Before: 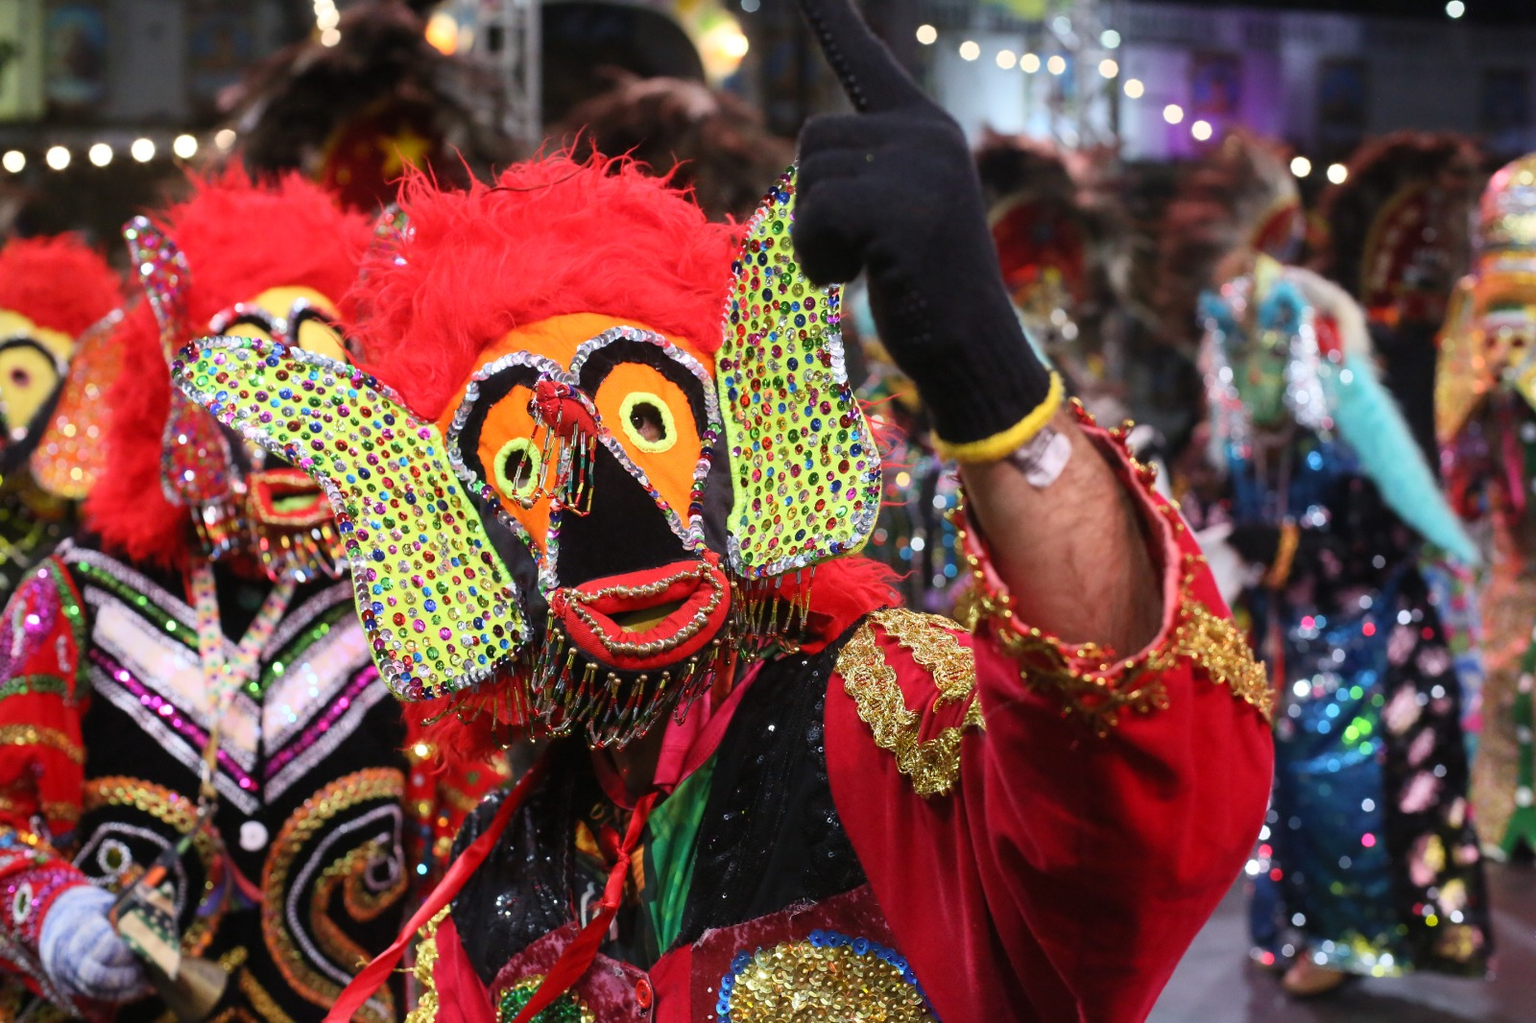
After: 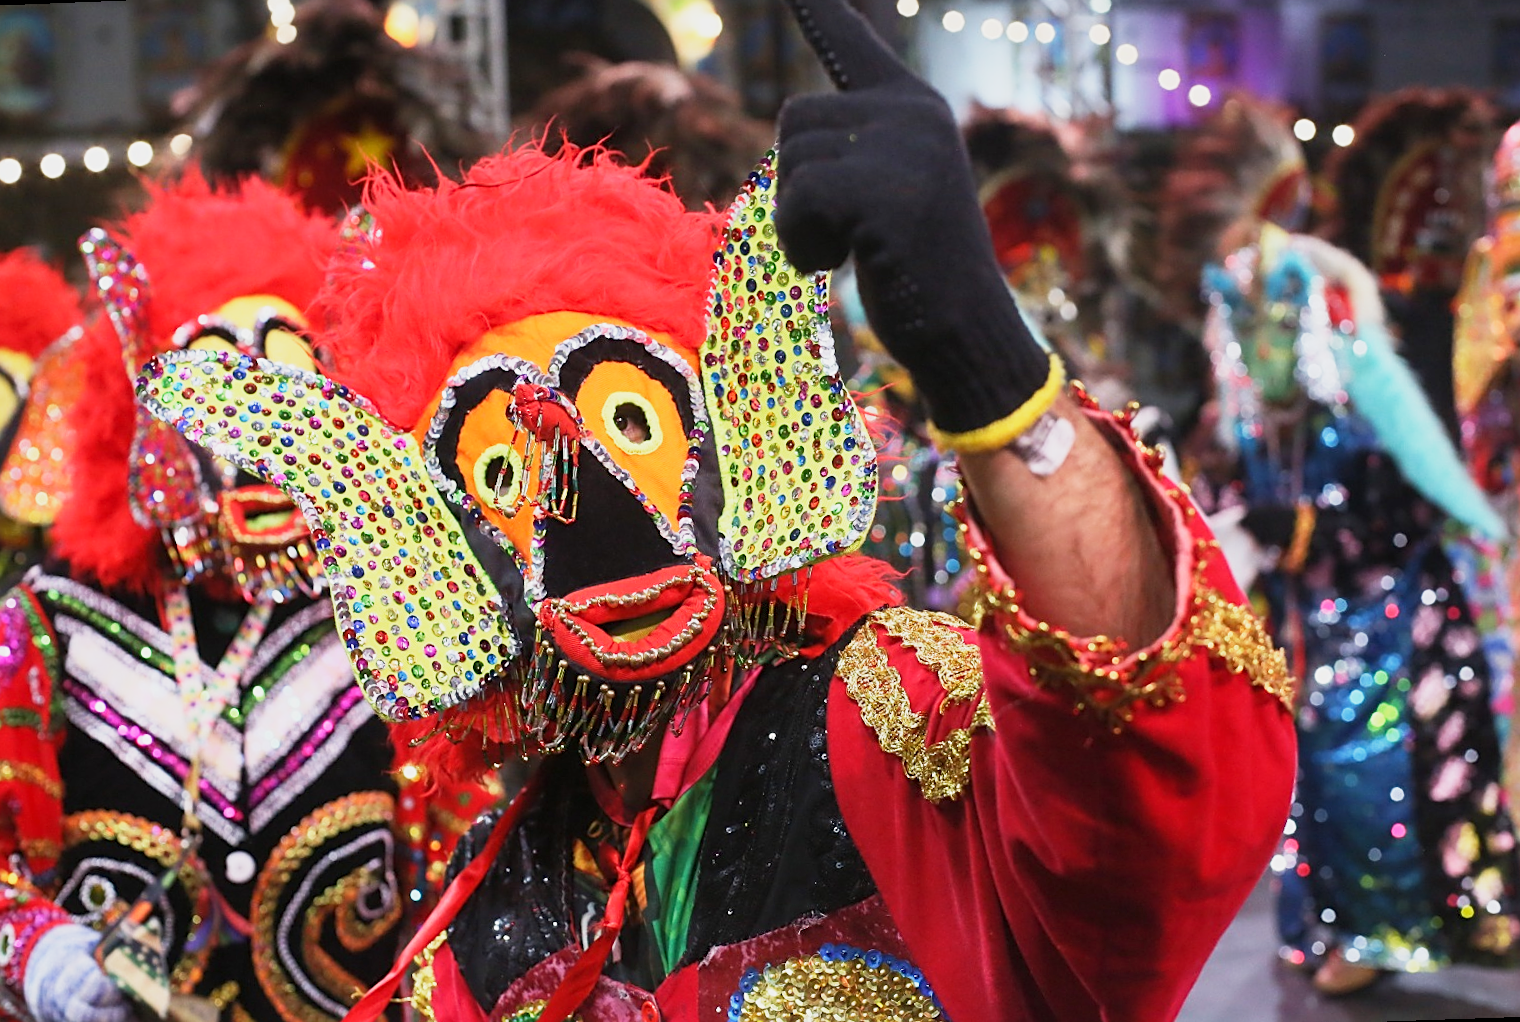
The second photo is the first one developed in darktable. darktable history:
shadows and highlights: shadows 25, highlights -25
sharpen: on, module defaults
rotate and perspective: rotation -2.12°, lens shift (vertical) 0.009, lens shift (horizontal) -0.008, automatic cropping original format, crop left 0.036, crop right 0.964, crop top 0.05, crop bottom 0.959
base curve: curves: ch0 [(0, 0) (0.088, 0.125) (0.176, 0.251) (0.354, 0.501) (0.613, 0.749) (1, 0.877)], preserve colors none
